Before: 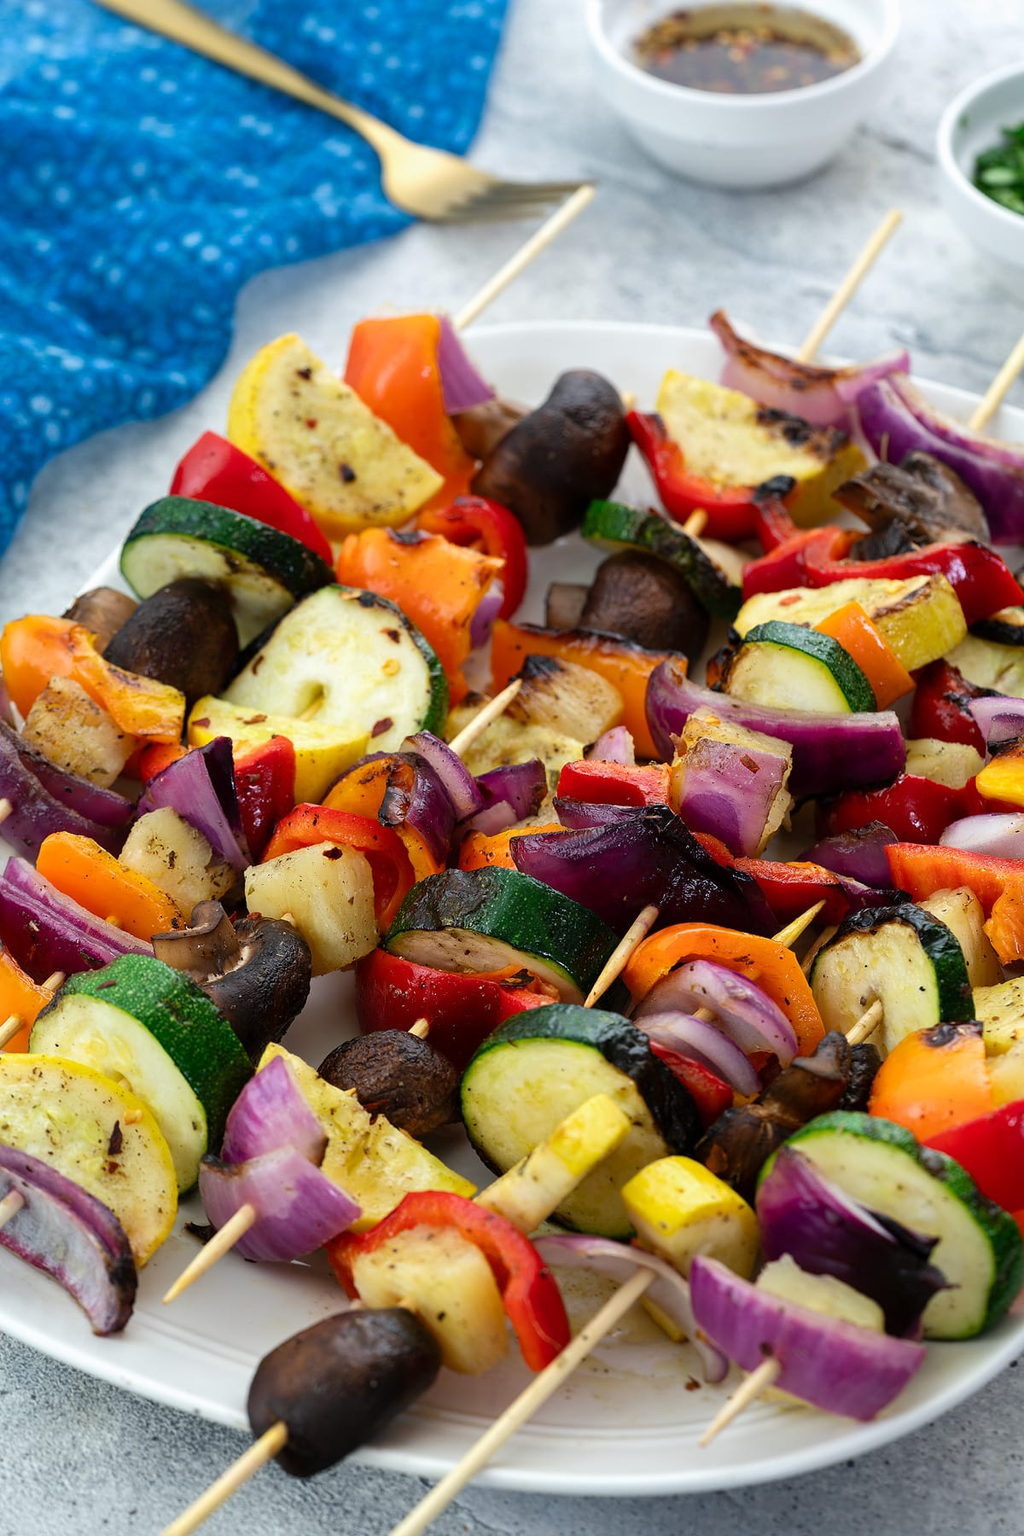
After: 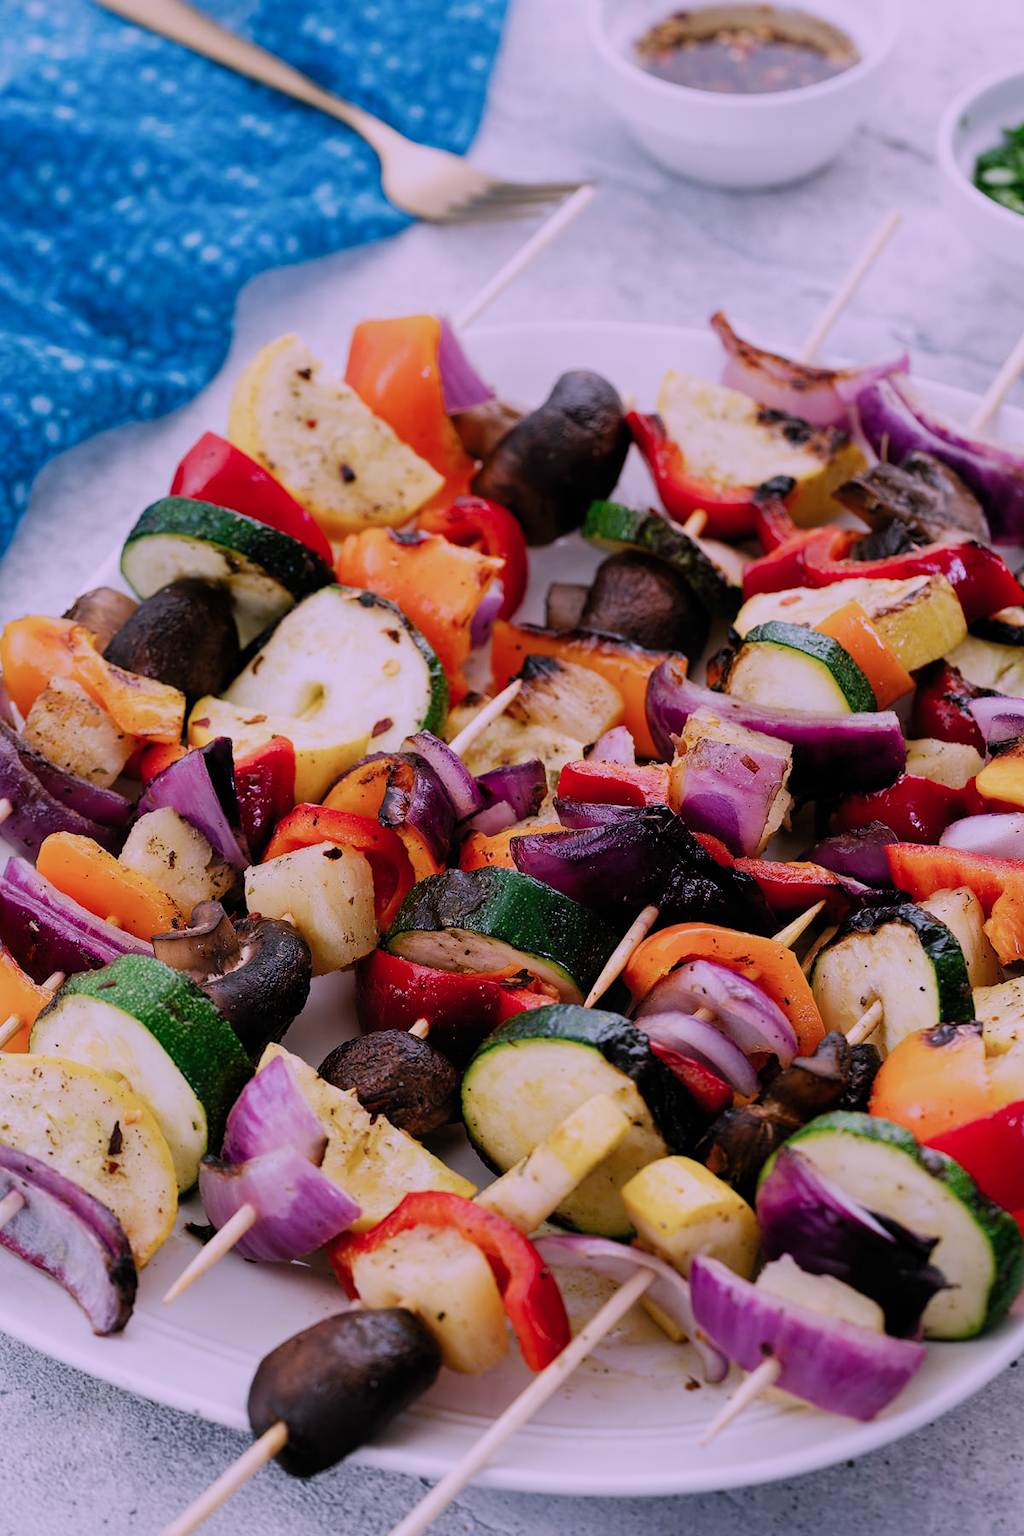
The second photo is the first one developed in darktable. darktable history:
filmic rgb: black relative exposure -7.65 EV, white relative exposure 4.56 EV, hardness 3.61, preserve chrominance no, color science v5 (2021), iterations of high-quality reconstruction 0, contrast in shadows safe, contrast in highlights safe
color correction: highlights a* 15.8, highlights b* -20.69
